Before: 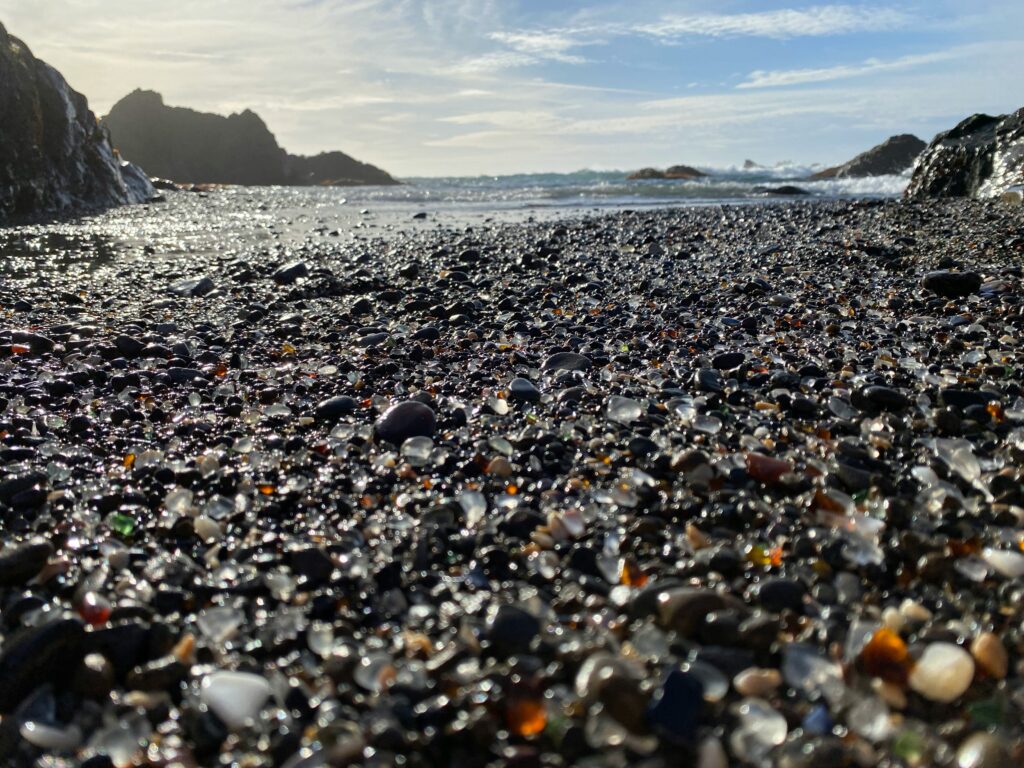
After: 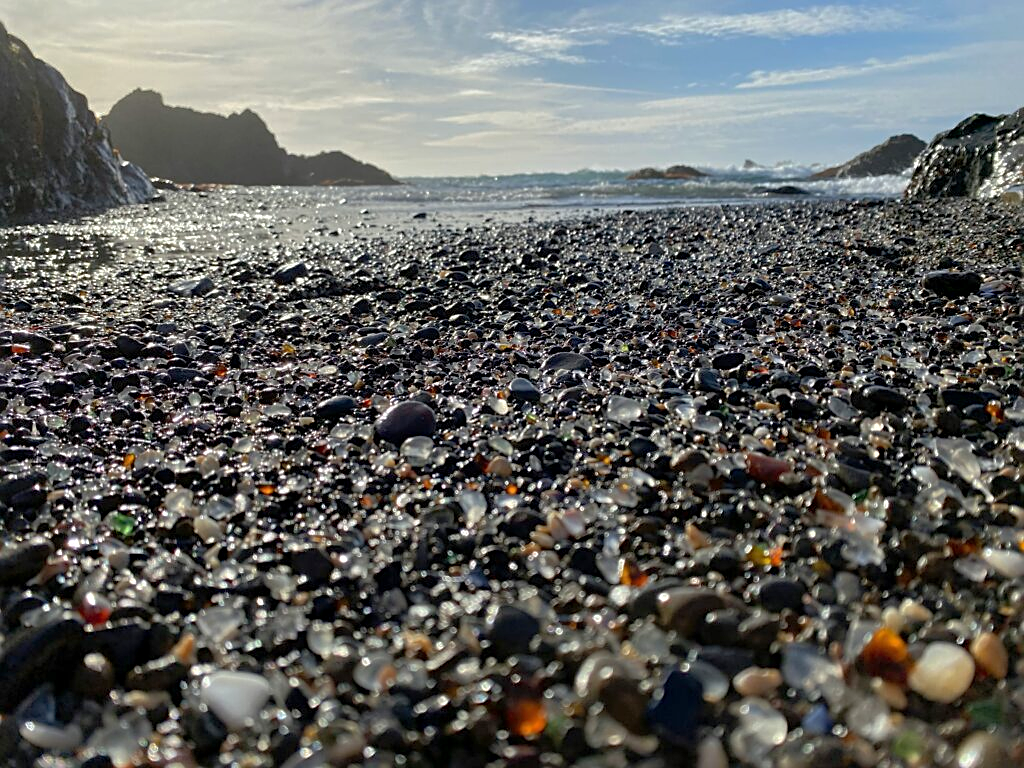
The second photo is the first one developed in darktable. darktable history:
sharpen: on, module defaults
exposure: black level correction 0.001, compensate highlight preservation false
shadows and highlights: on, module defaults
